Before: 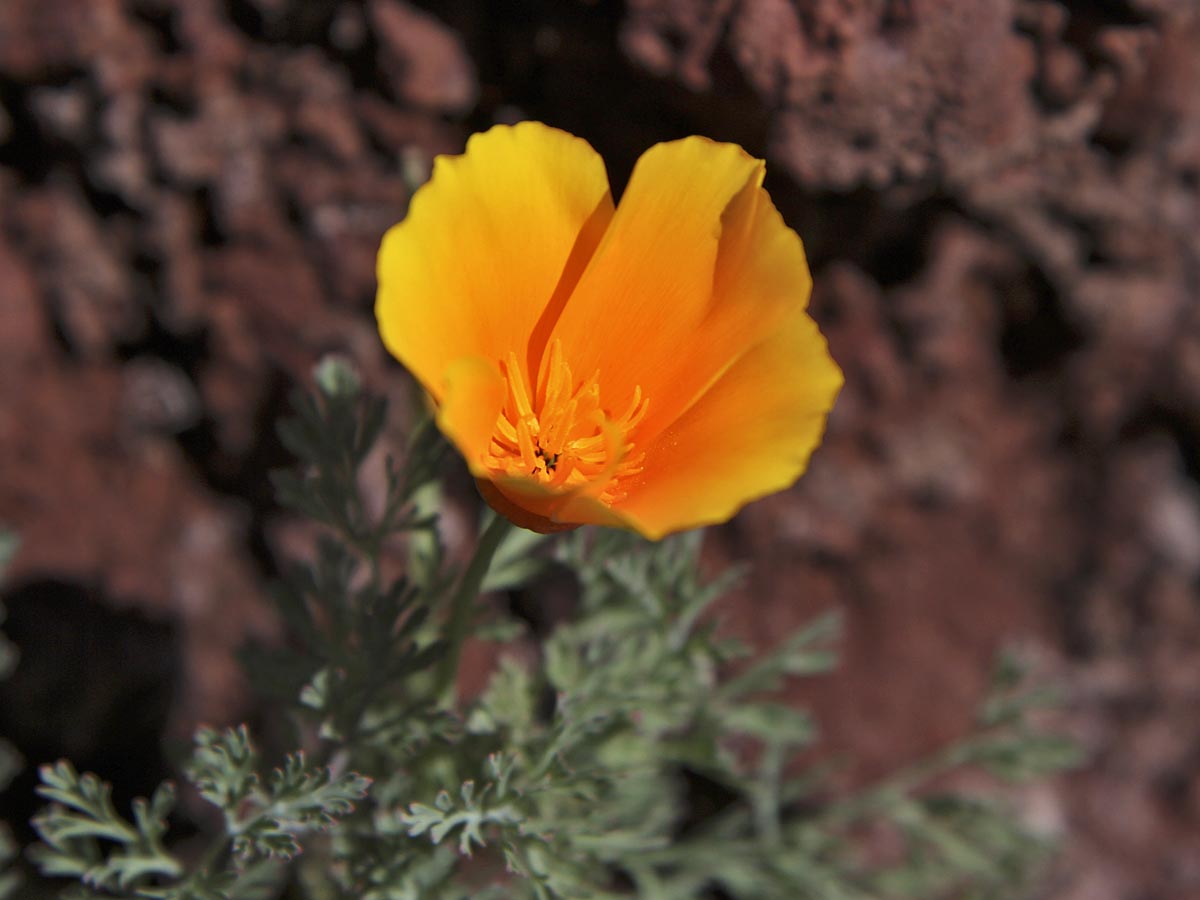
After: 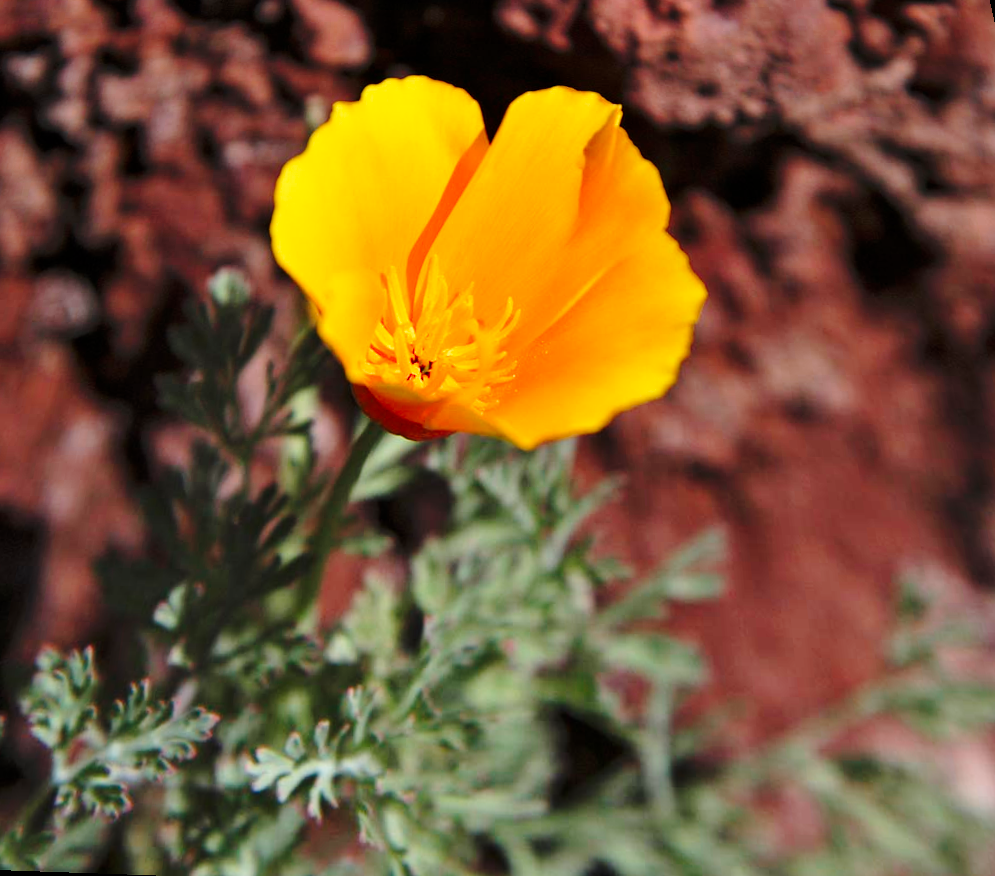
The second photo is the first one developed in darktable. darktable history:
rotate and perspective: rotation 0.72°, lens shift (vertical) -0.352, lens shift (horizontal) -0.051, crop left 0.152, crop right 0.859, crop top 0.019, crop bottom 0.964
base curve: curves: ch0 [(0, 0) (0.028, 0.03) (0.121, 0.232) (0.46, 0.748) (0.859, 0.968) (1, 1)], preserve colors none
